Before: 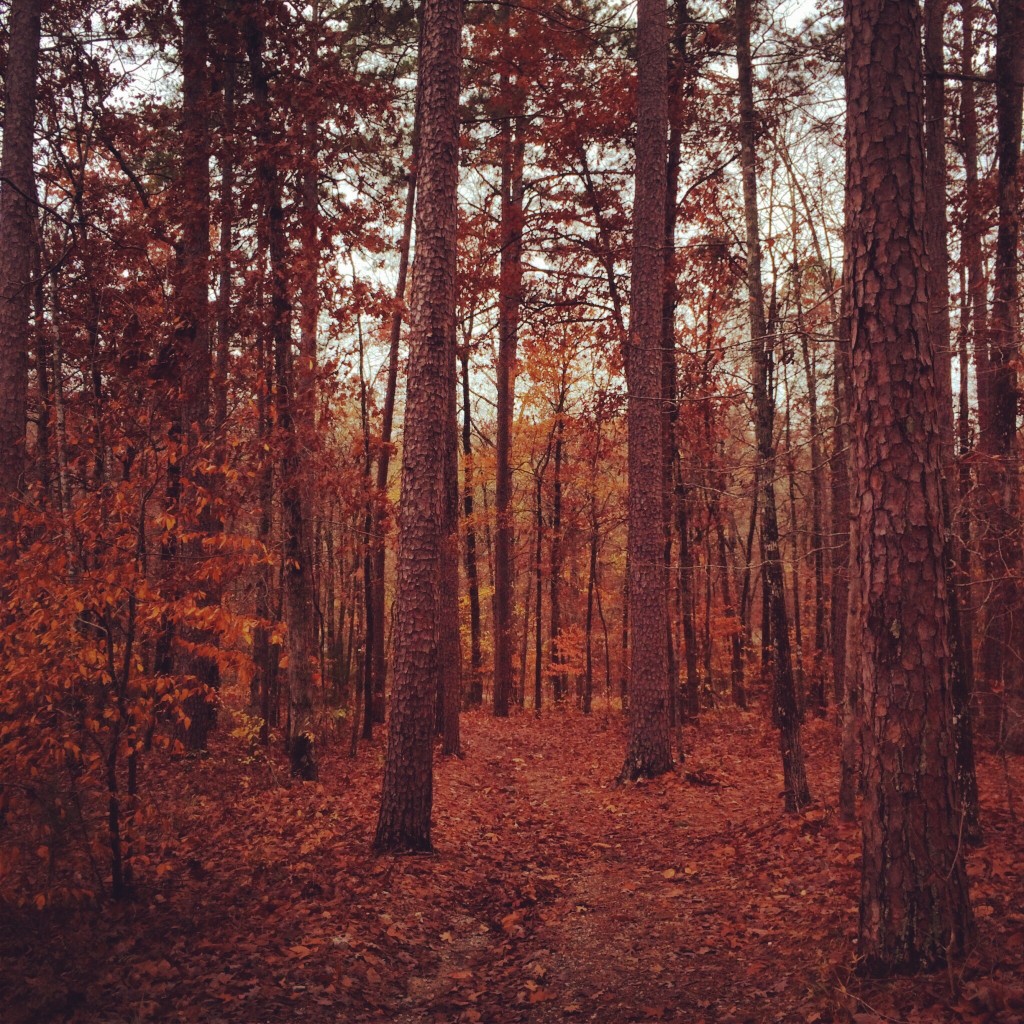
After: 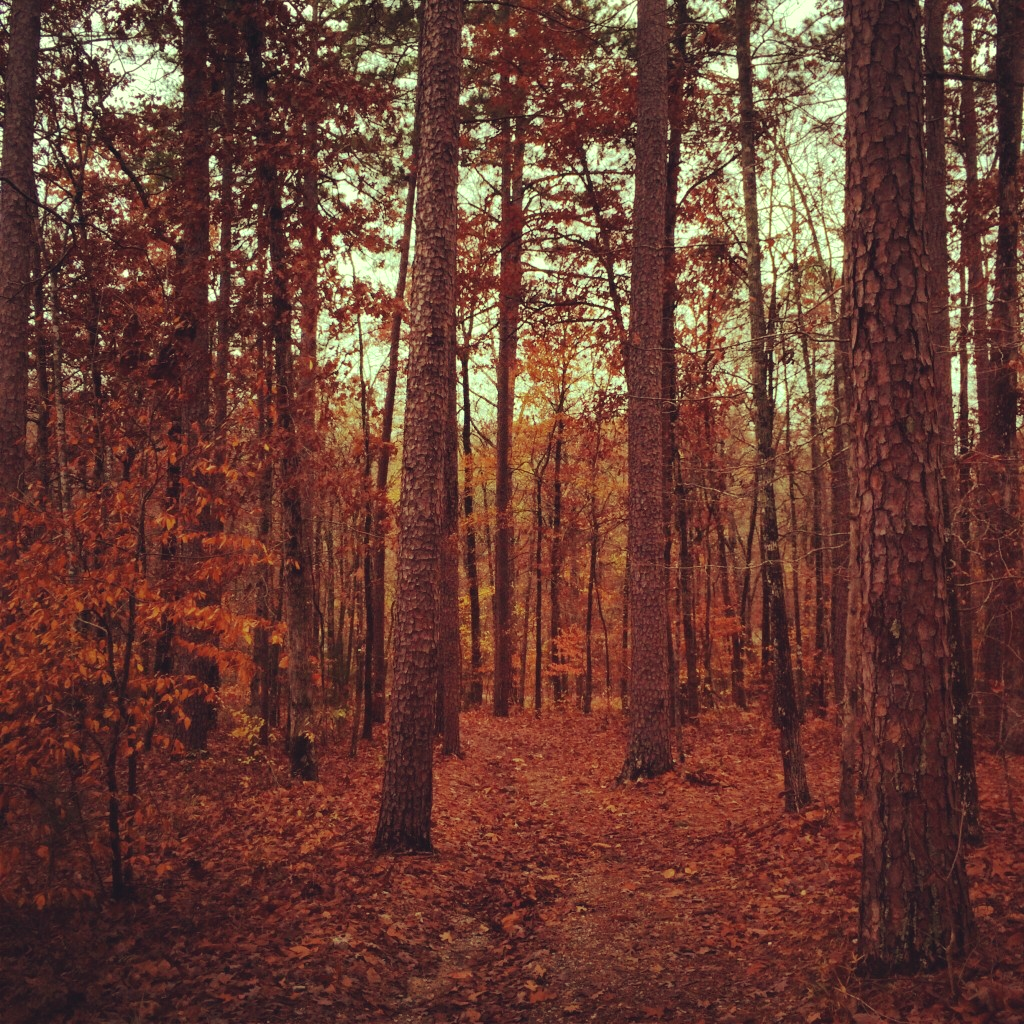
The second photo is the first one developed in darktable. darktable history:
color balance: mode lift, gamma, gain (sRGB), lift [0.997, 0.979, 1.021, 1.011], gamma [1, 1.084, 0.916, 0.998], gain [1, 0.87, 1.13, 1.101], contrast 4.55%, contrast fulcrum 38.24%, output saturation 104.09%
white balance: red 1.138, green 0.996, blue 0.812
